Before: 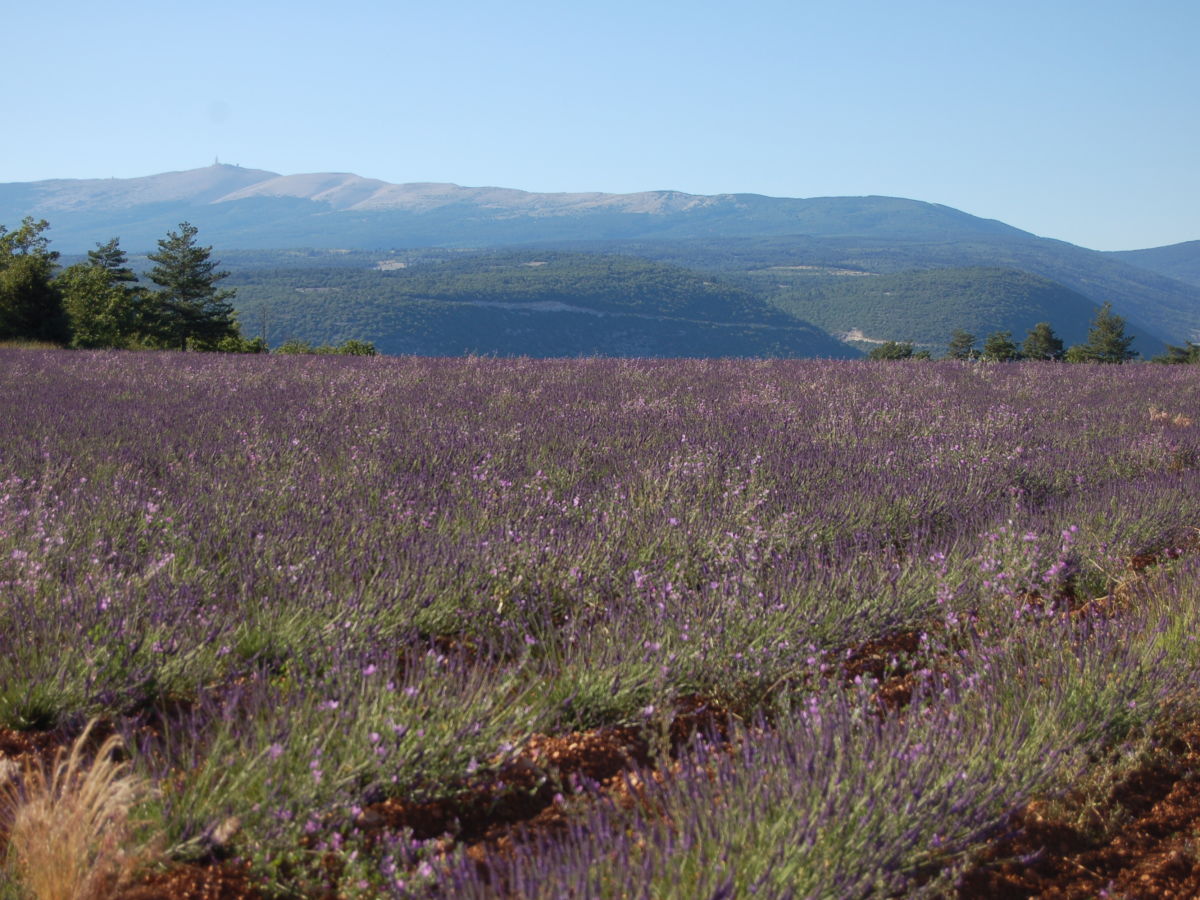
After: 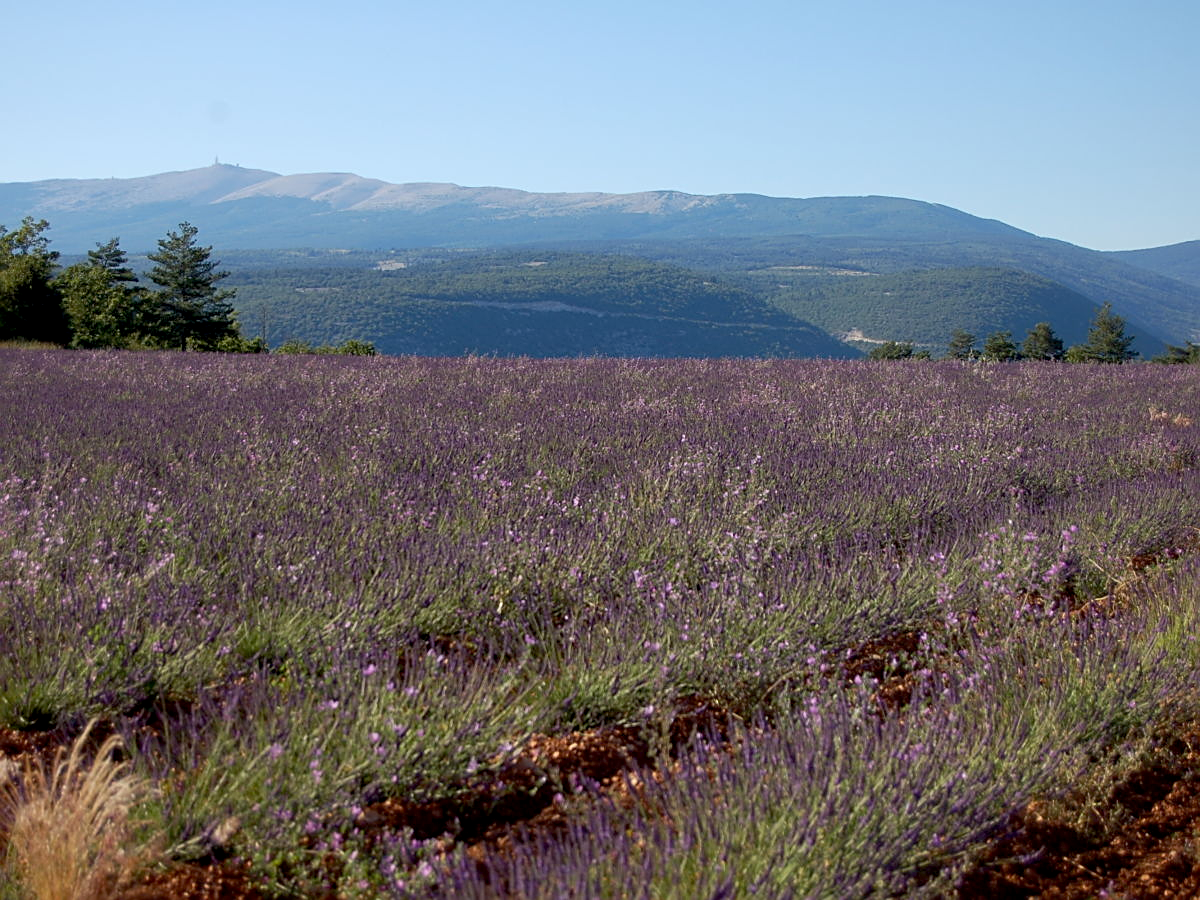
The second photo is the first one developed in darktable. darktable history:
sharpen: amount 0.496
exposure: black level correction 0.01, exposure 0.007 EV, compensate highlight preservation false
